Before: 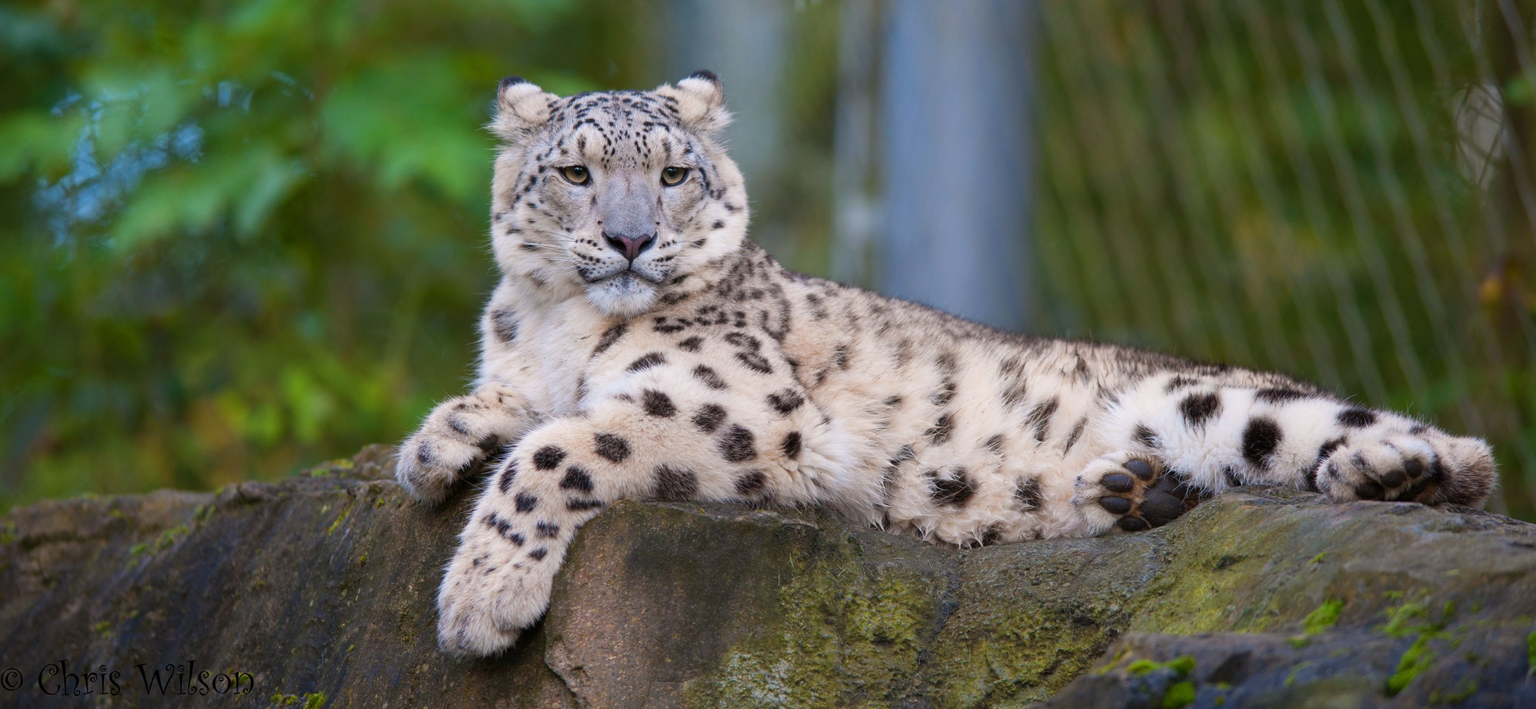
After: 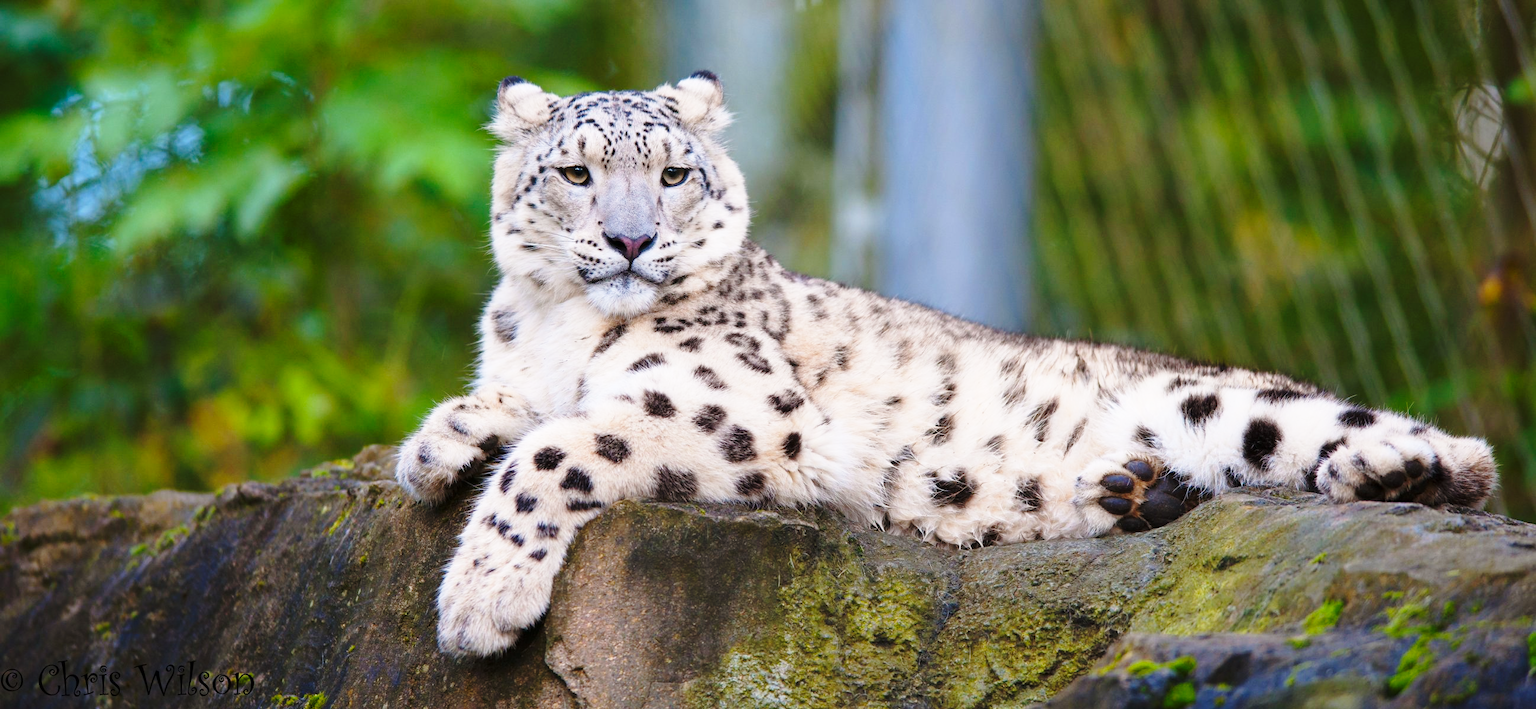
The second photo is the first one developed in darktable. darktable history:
base curve: curves: ch0 [(0, 0) (0.036, 0.037) (0.121, 0.228) (0.46, 0.76) (0.859, 0.983) (1, 1)], preserve colors none
